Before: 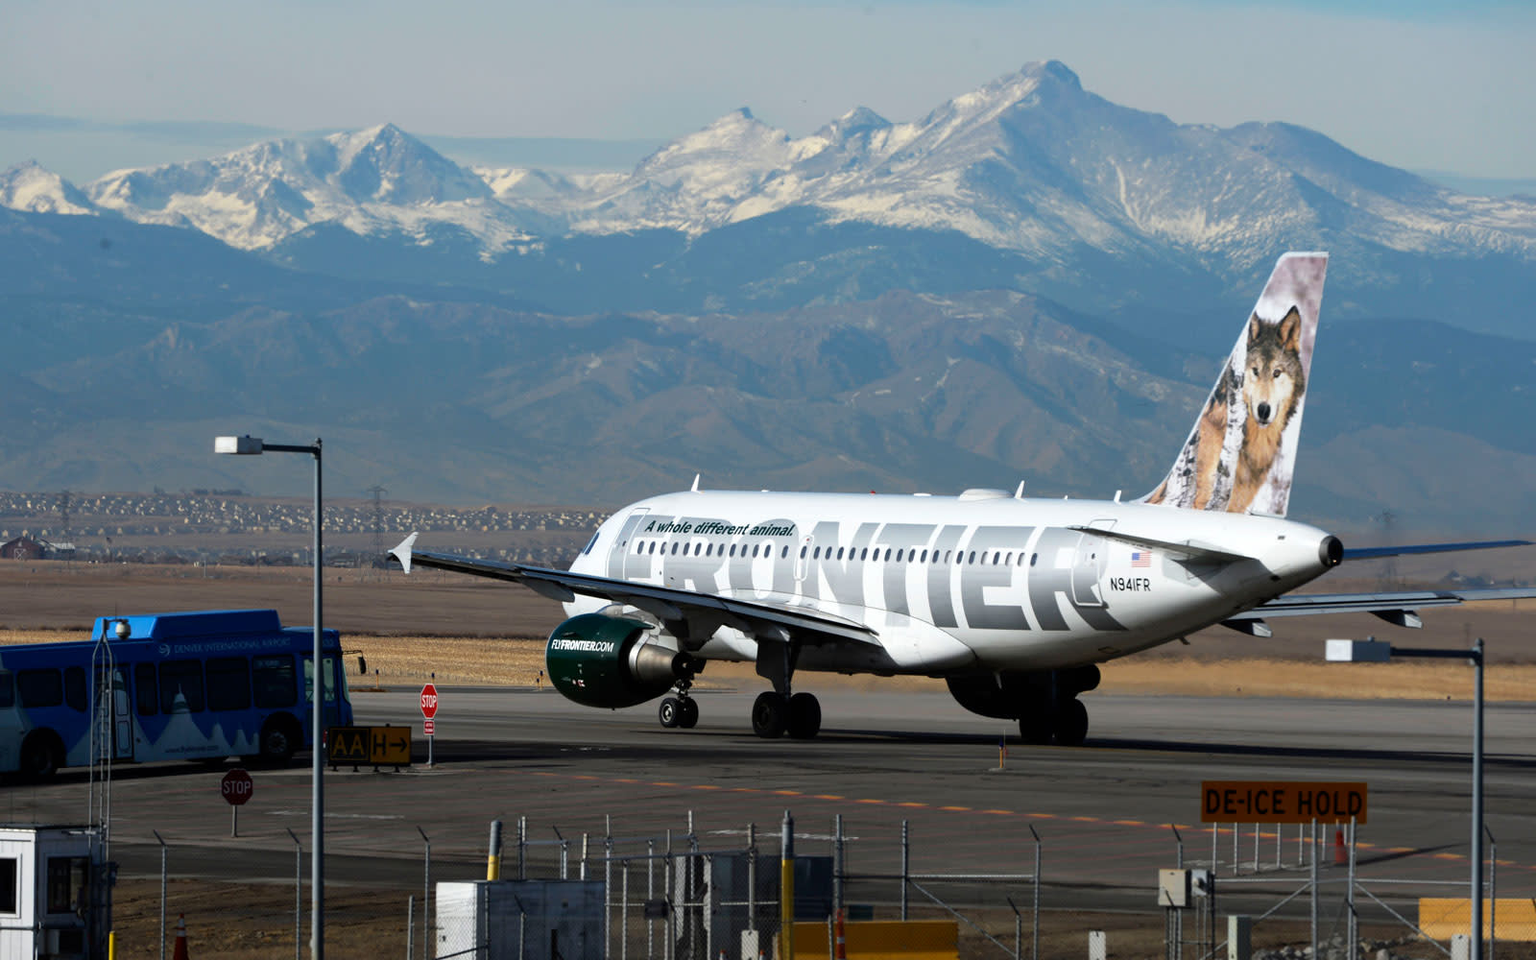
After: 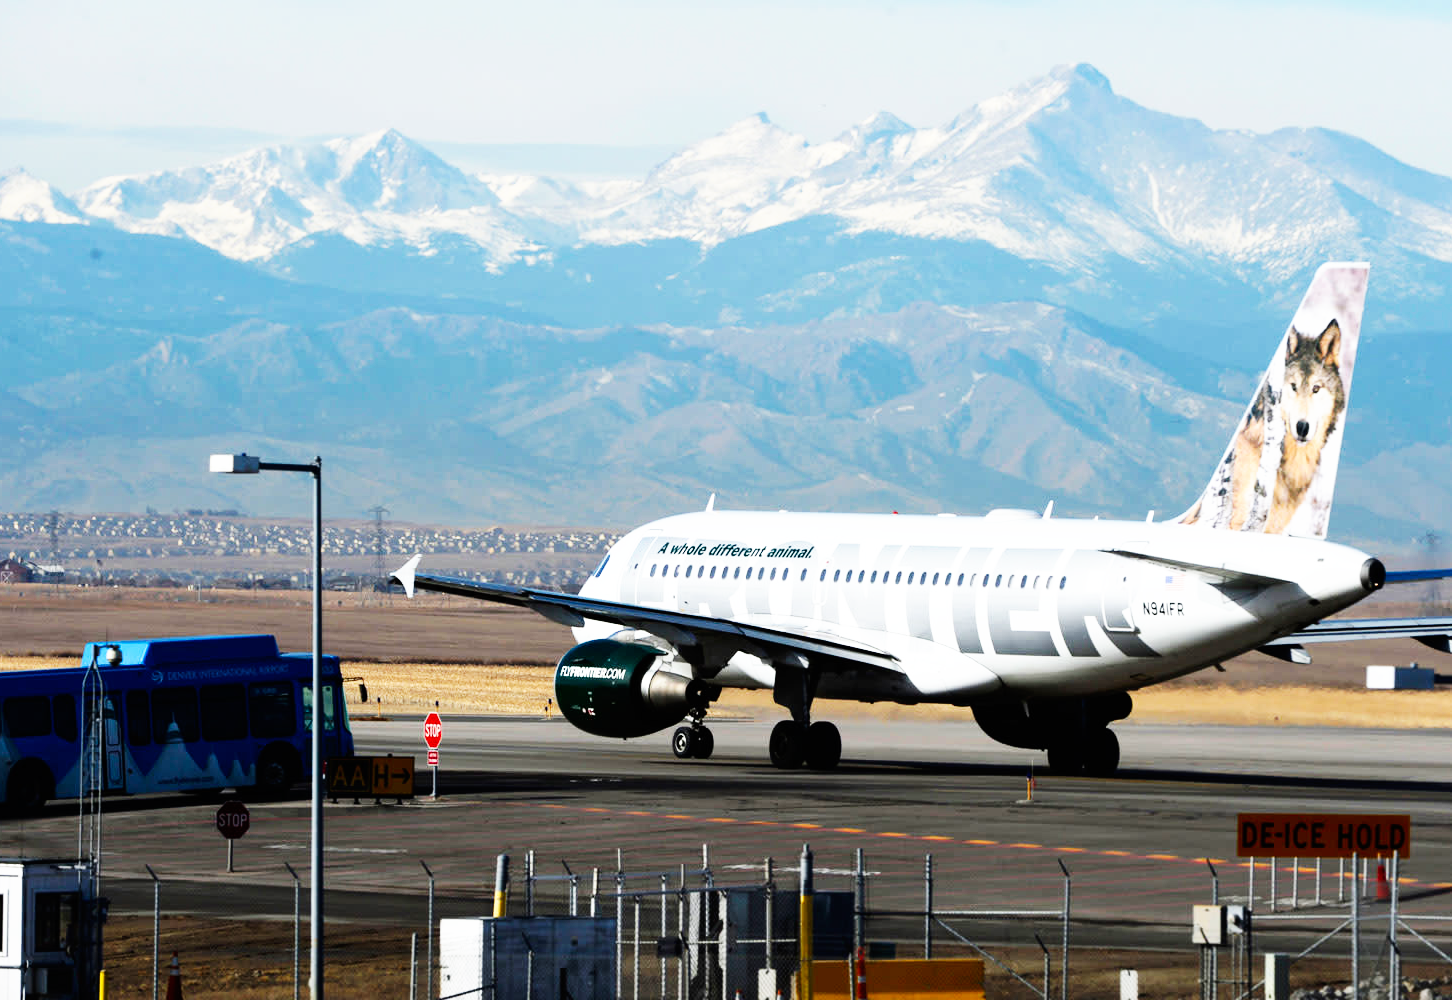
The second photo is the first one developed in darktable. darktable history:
base curve: curves: ch0 [(0, 0) (0.007, 0.004) (0.027, 0.03) (0.046, 0.07) (0.207, 0.54) (0.442, 0.872) (0.673, 0.972) (1, 1)], preserve colors none
crop and rotate: left 0.951%, right 8.297%
